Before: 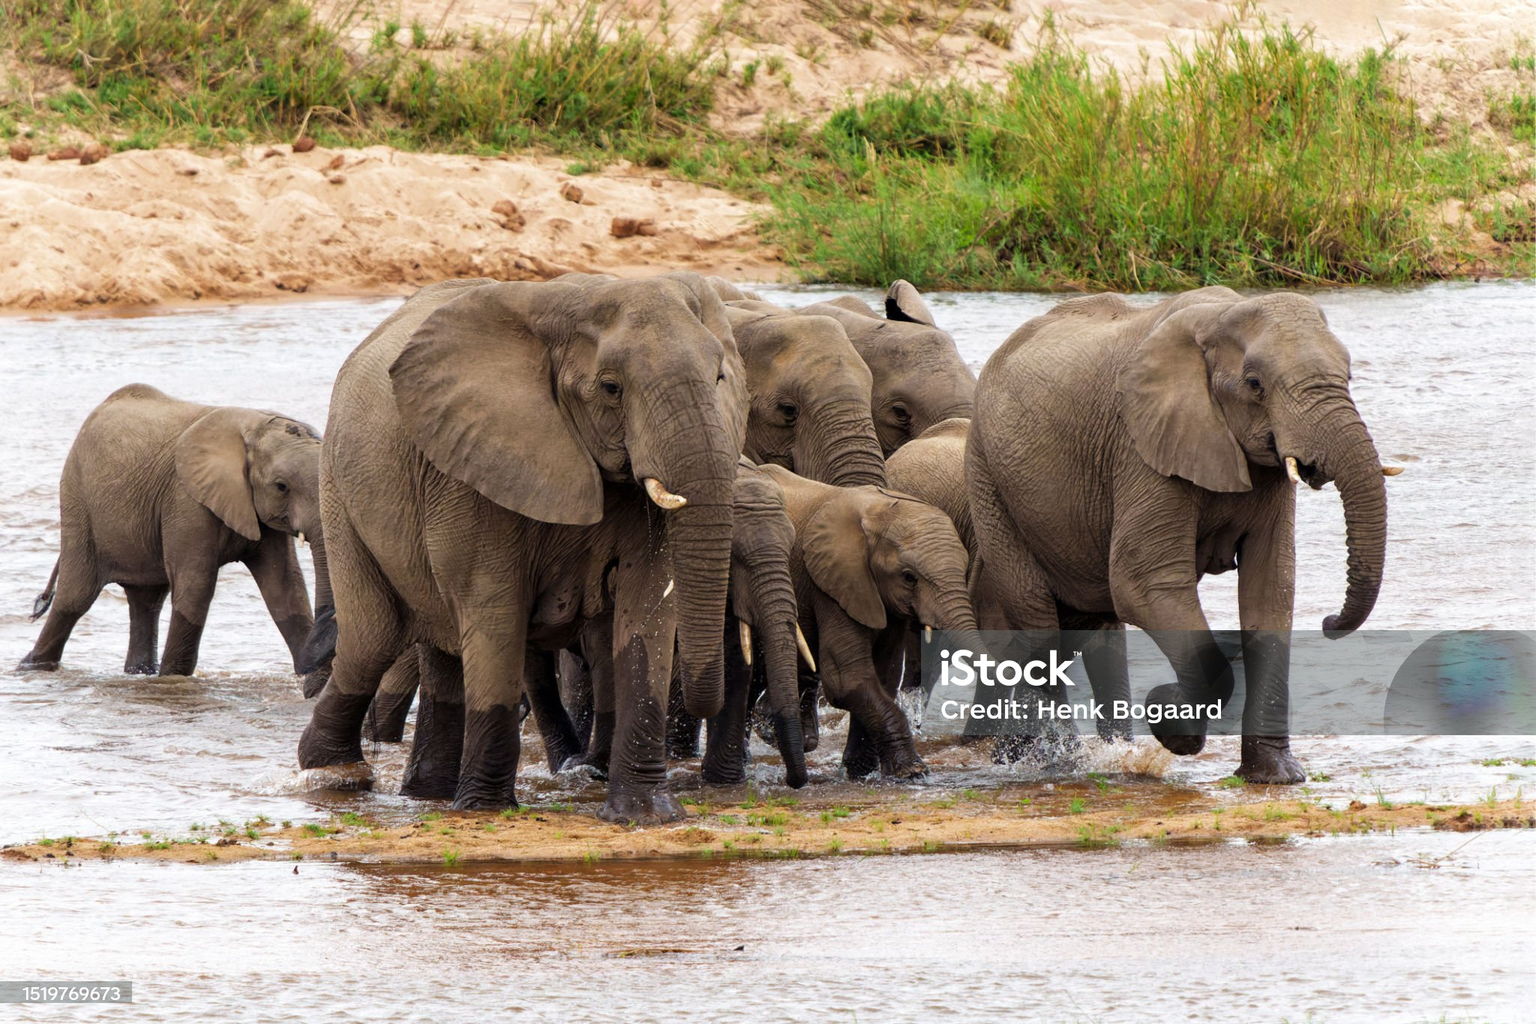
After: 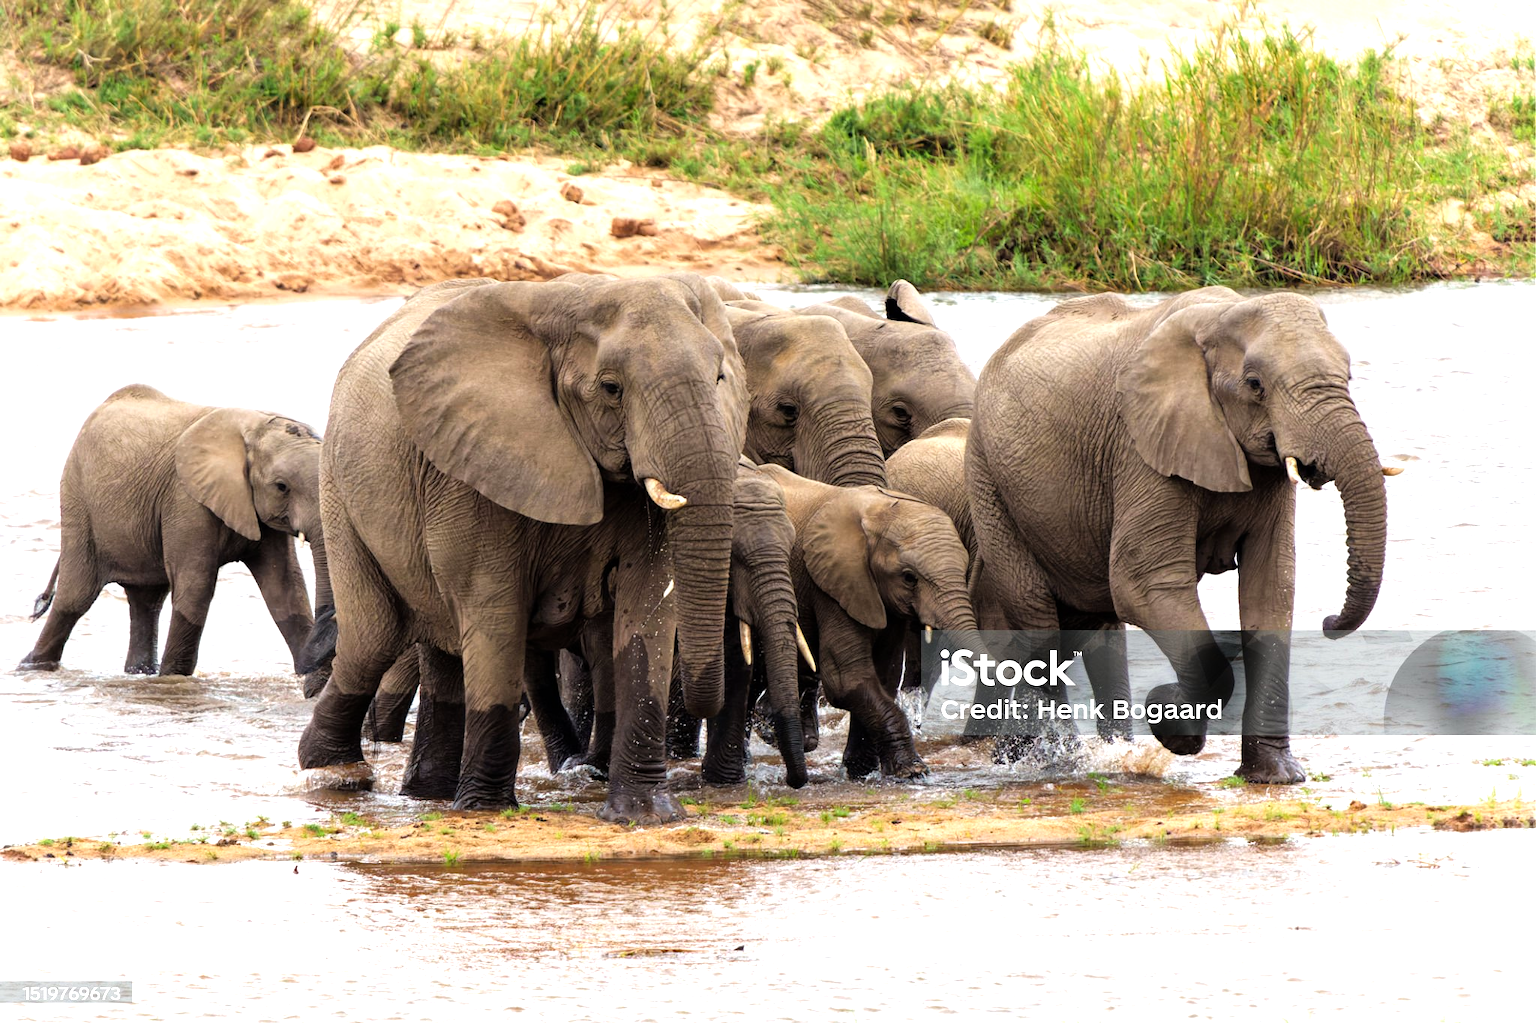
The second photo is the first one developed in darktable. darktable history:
tone equalizer: -8 EV -0.743 EV, -7 EV -0.697 EV, -6 EV -0.605 EV, -5 EV -0.364 EV, -3 EV 0.402 EV, -2 EV 0.6 EV, -1 EV 0.679 EV, +0 EV 0.751 EV
